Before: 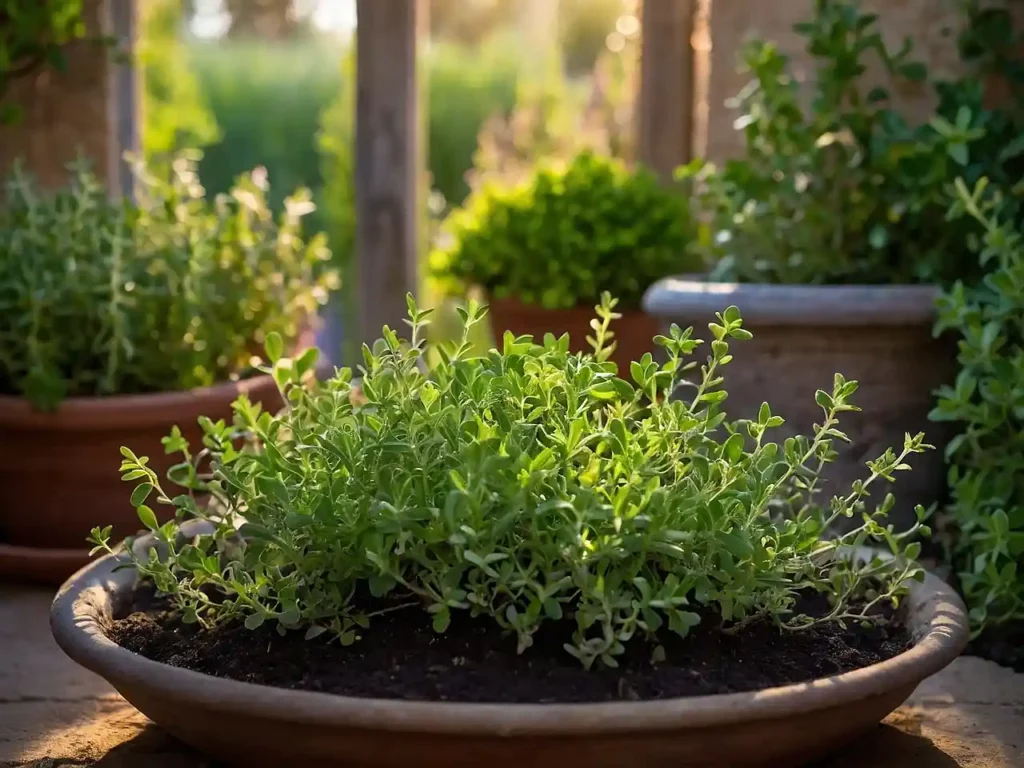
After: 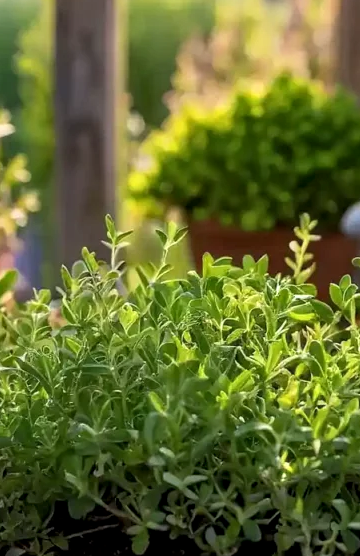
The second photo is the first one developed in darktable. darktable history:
crop and rotate: left 29.476%, top 10.214%, right 35.32%, bottom 17.333%
local contrast: on, module defaults
